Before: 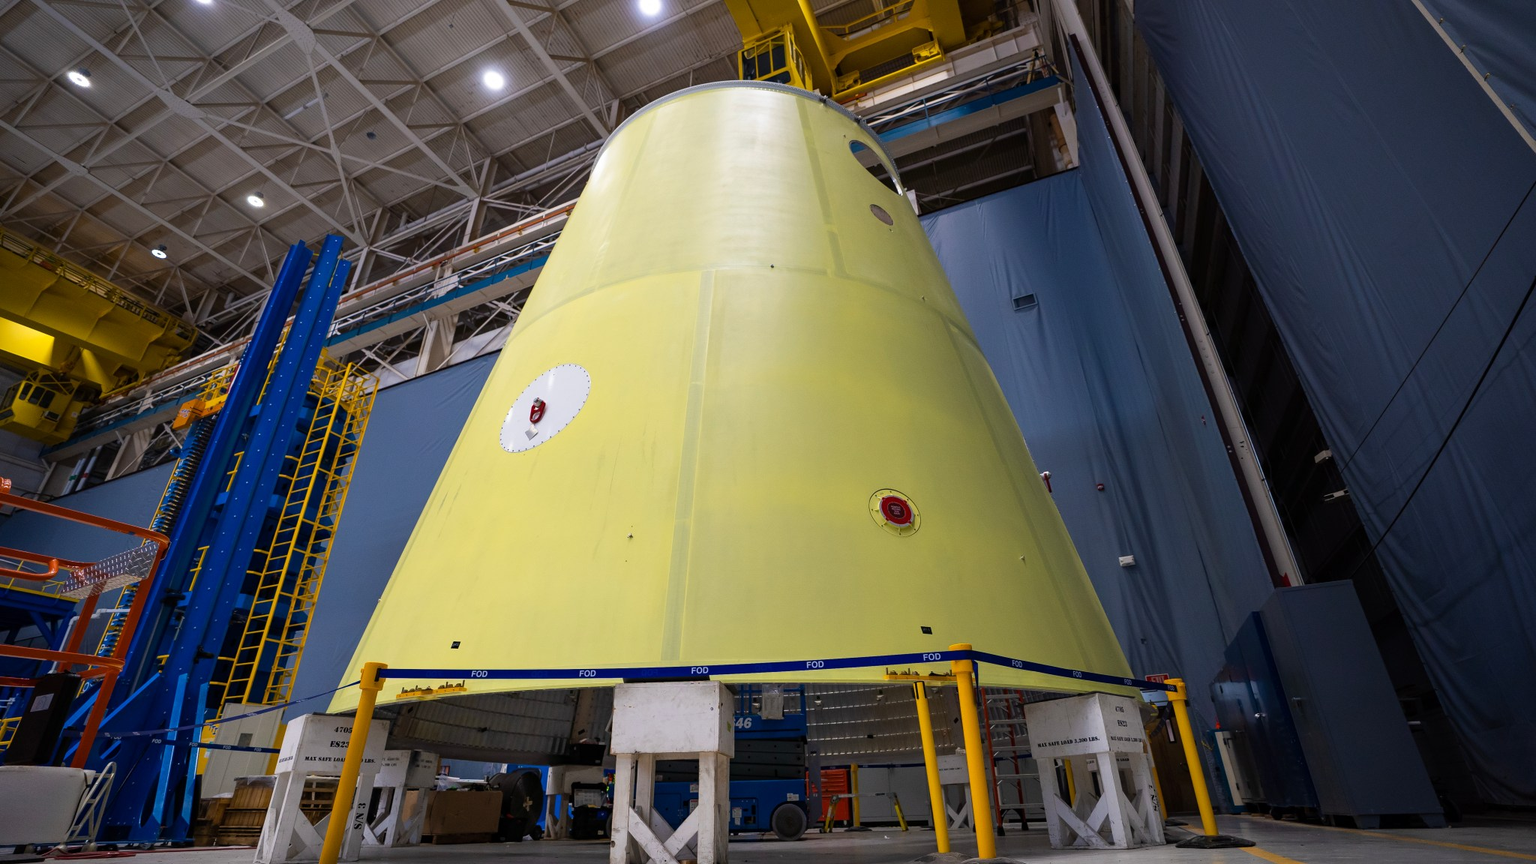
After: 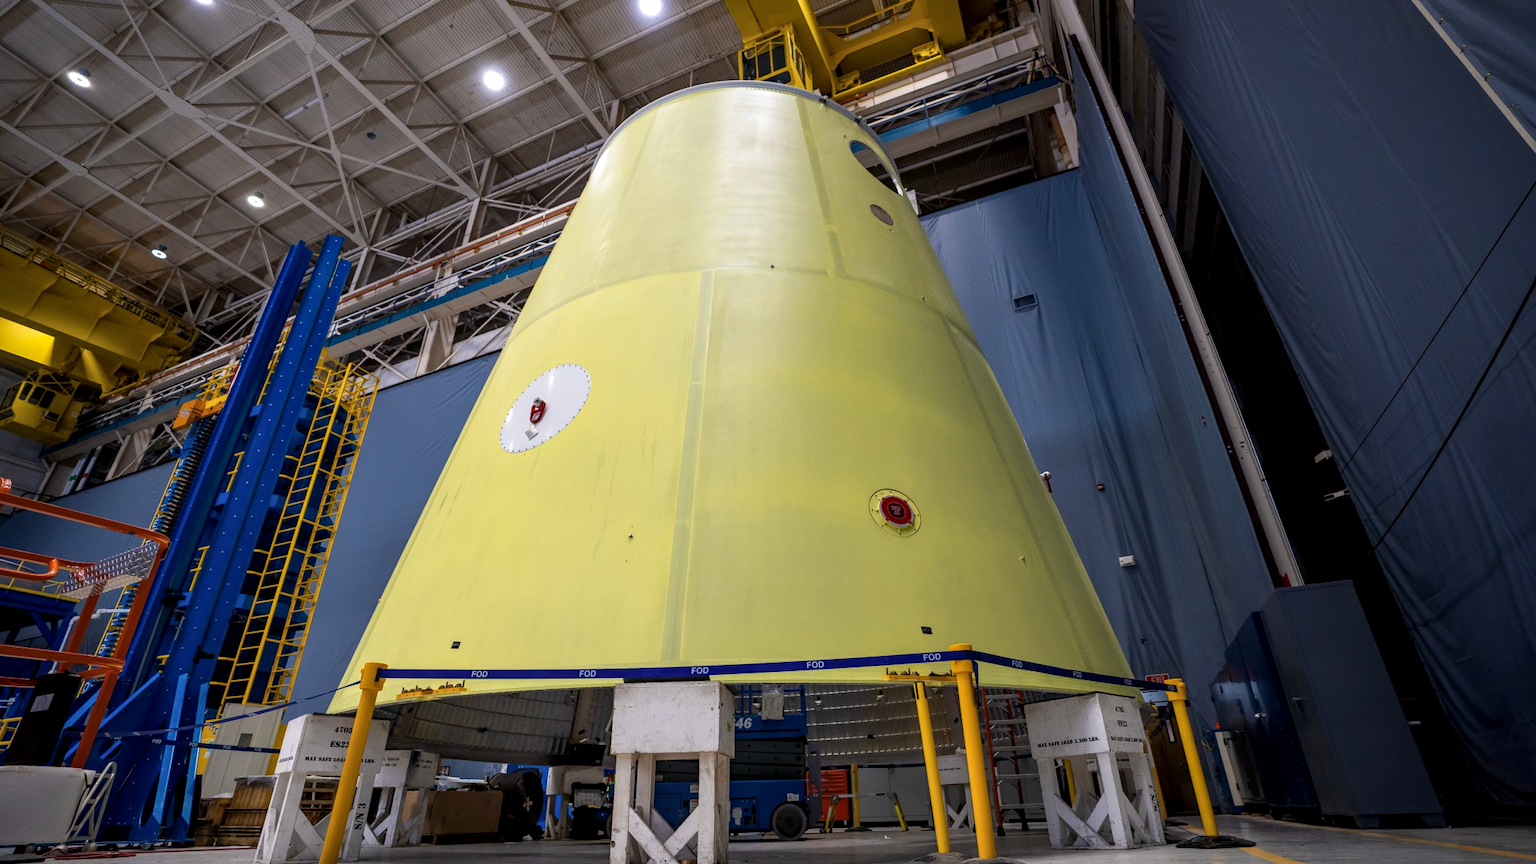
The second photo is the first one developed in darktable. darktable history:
local contrast: detail 130%
tone equalizer: on, module defaults
